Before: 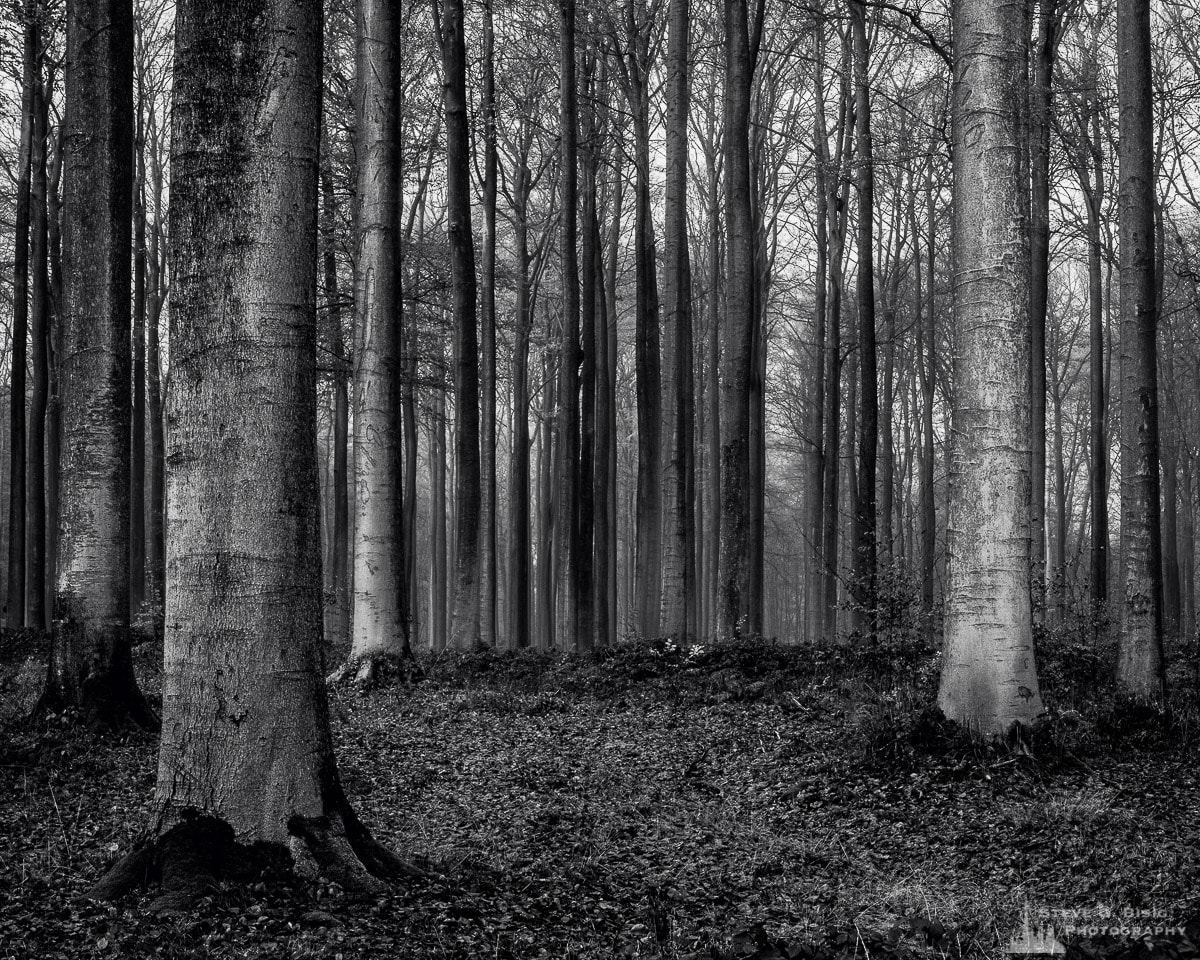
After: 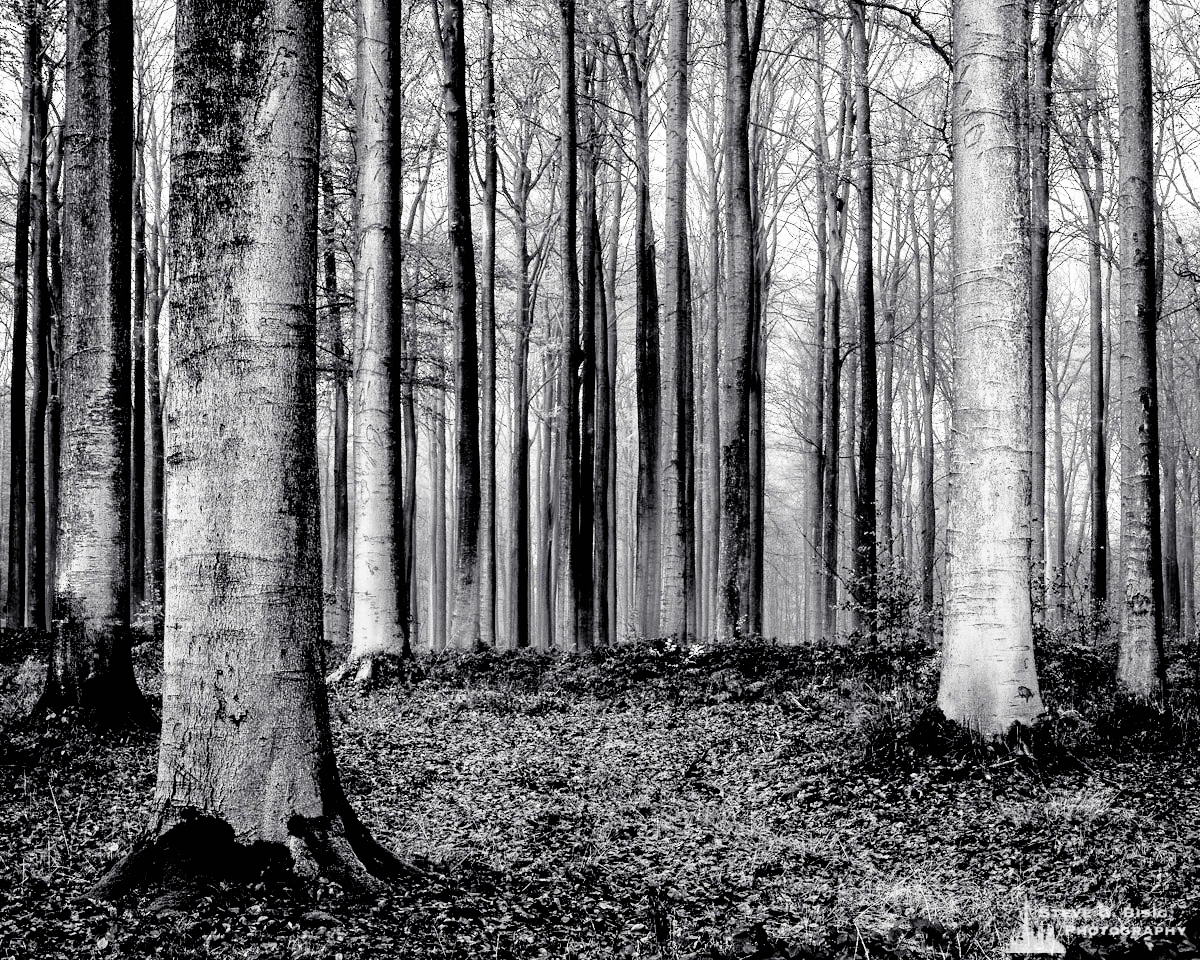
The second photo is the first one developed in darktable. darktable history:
exposure: black level correction 0, exposure 2 EV, compensate highlight preservation false
filmic rgb: black relative exposure -2.85 EV, white relative exposure 4.56 EV, hardness 1.77, contrast 1.25, preserve chrominance no, color science v5 (2021)
